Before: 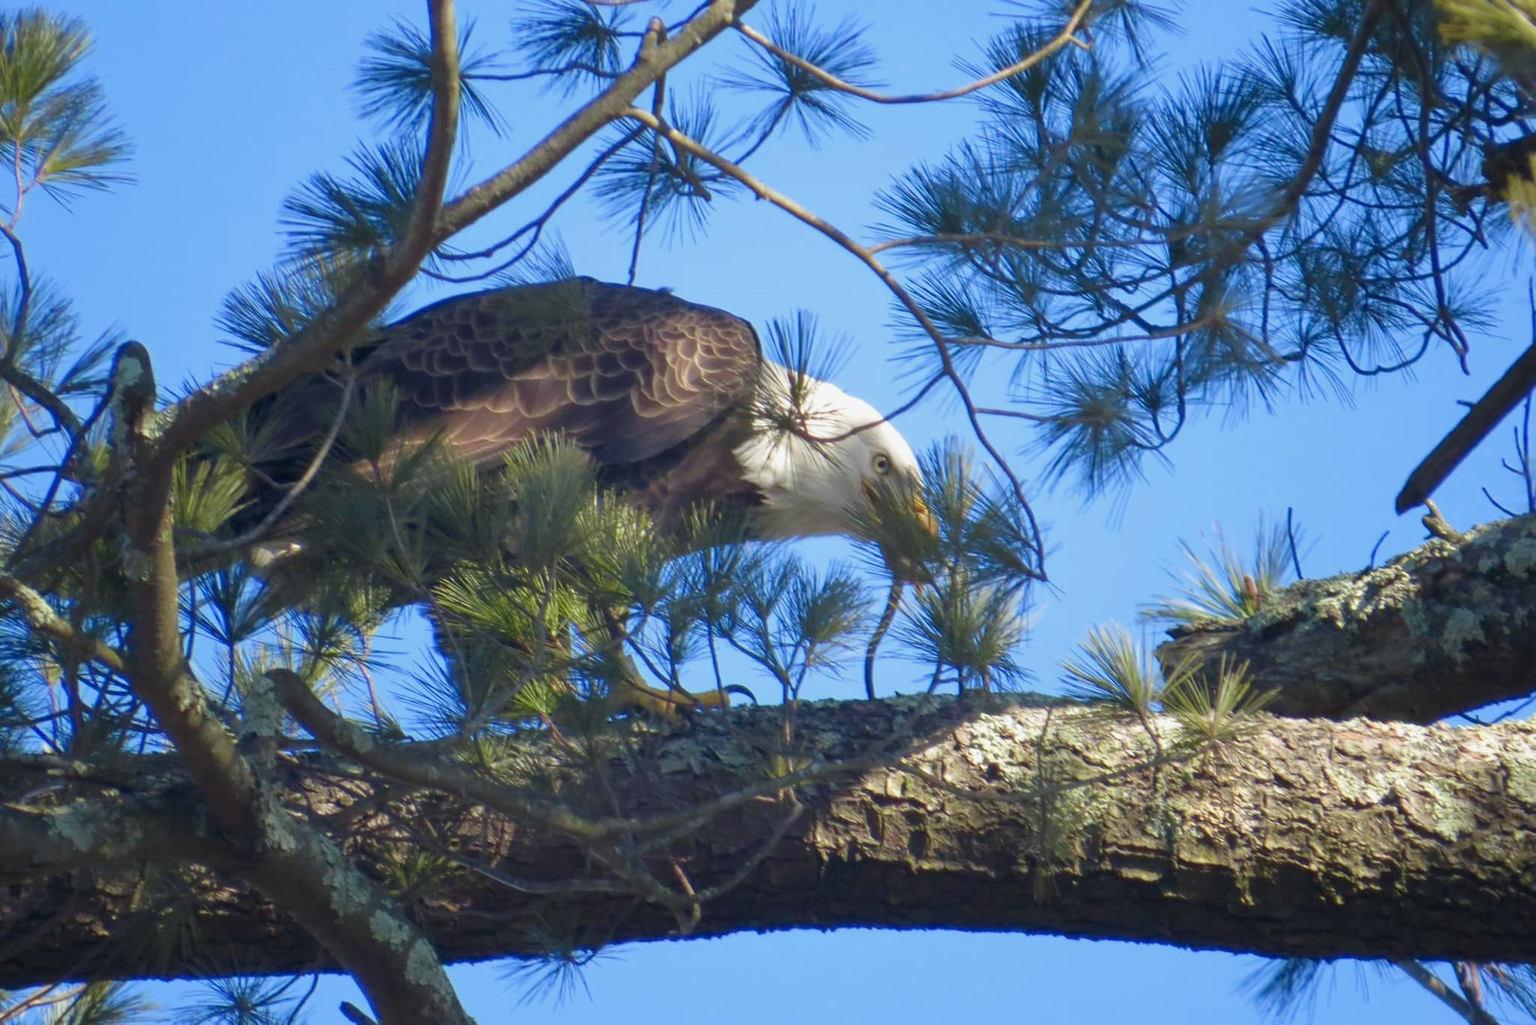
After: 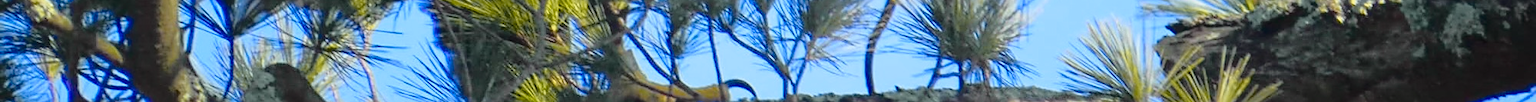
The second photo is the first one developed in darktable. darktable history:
tone curve: curves: ch0 [(0, 0.029) (0.168, 0.142) (0.359, 0.44) (0.469, 0.544) (0.634, 0.722) (0.858, 0.903) (1, 0.968)]; ch1 [(0, 0) (0.437, 0.453) (0.472, 0.47) (0.502, 0.502) (0.54, 0.534) (0.57, 0.592) (0.618, 0.66) (0.699, 0.749) (0.859, 0.899) (1, 1)]; ch2 [(0, 0) (0.33, 0.301) (0.421, 0.443) (0.476, 0.498) (0.505, 0.503) (0.547, 0.557) (0.586, 0.634) (0.608, 0.676) (1, 1)], color space Lab, independent channels, preserve colors none
sharpen: on, module defaults
crop and rotate: top 59.084%, bottom 30.916%
